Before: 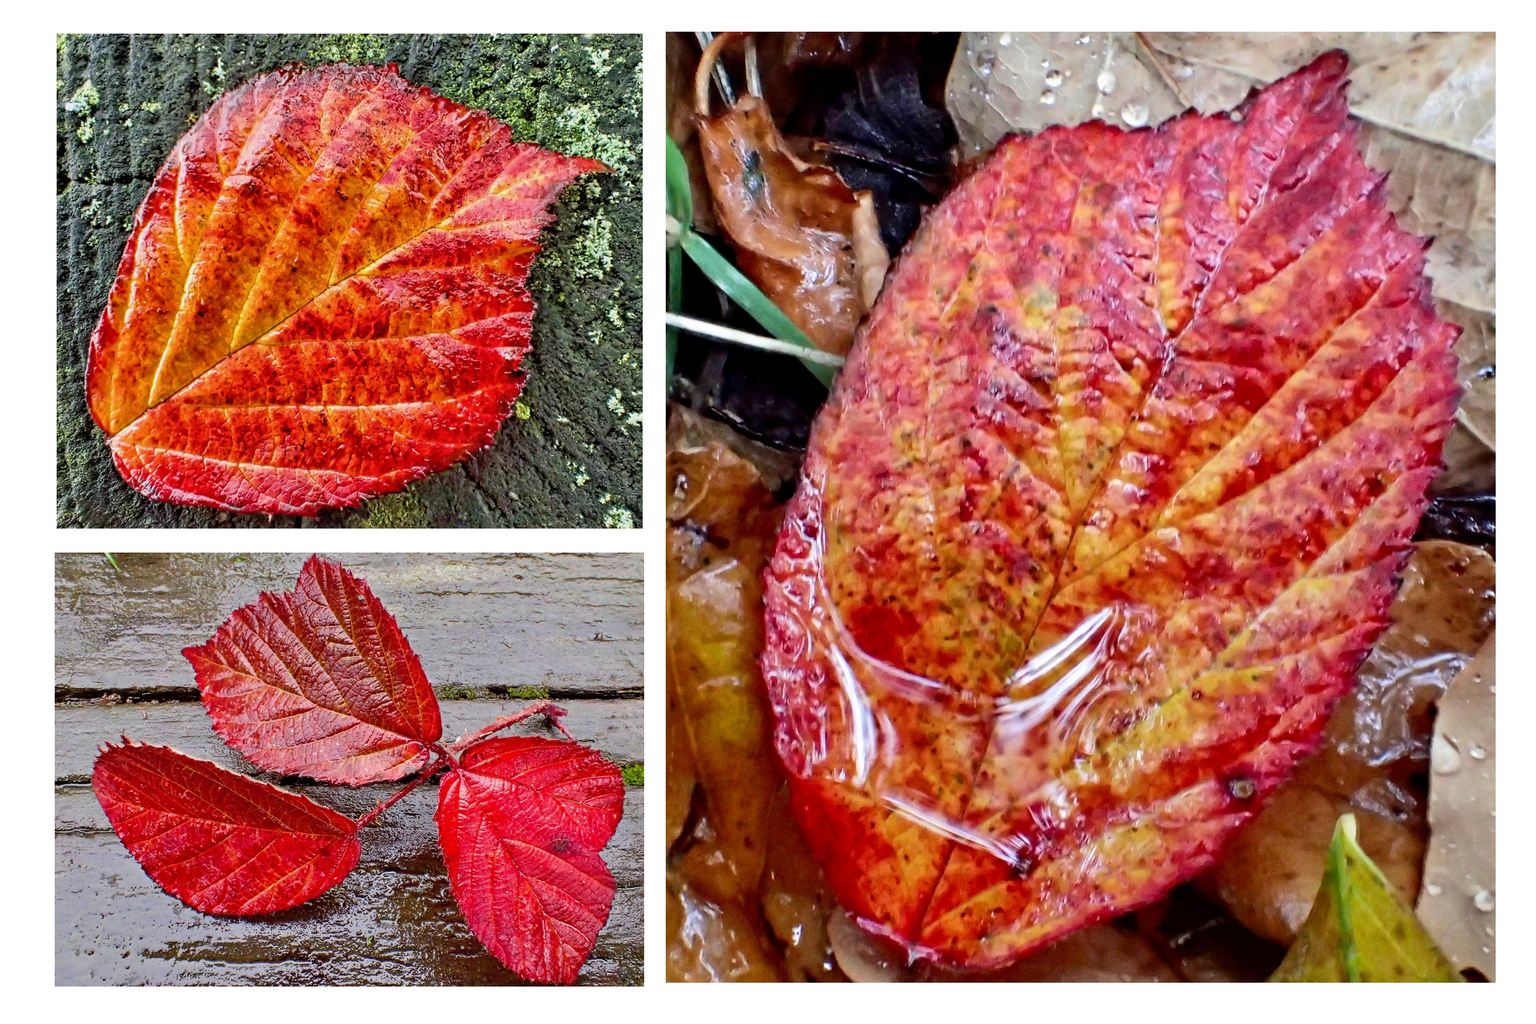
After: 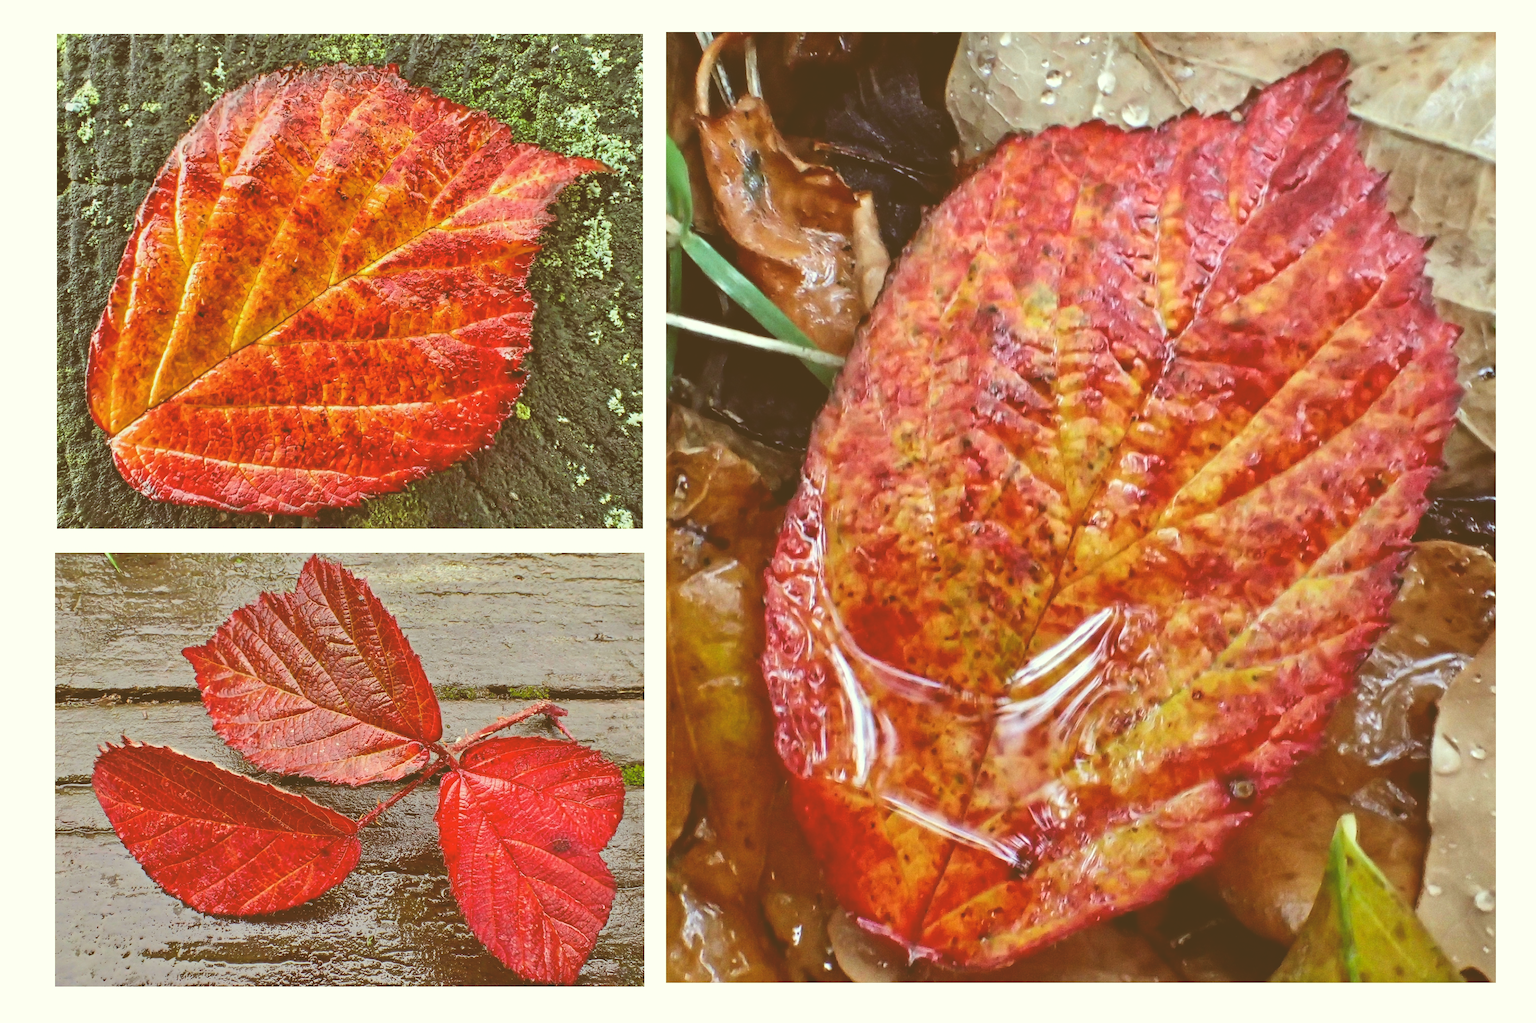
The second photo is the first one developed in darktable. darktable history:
exposure: black level correction -0.039, exposure 0.06 EV, compensate highlight preservation false
color correction: highlights a* -6.06, highlights b* 9.43, shadows a* 10.13, shadows b* 23.4
